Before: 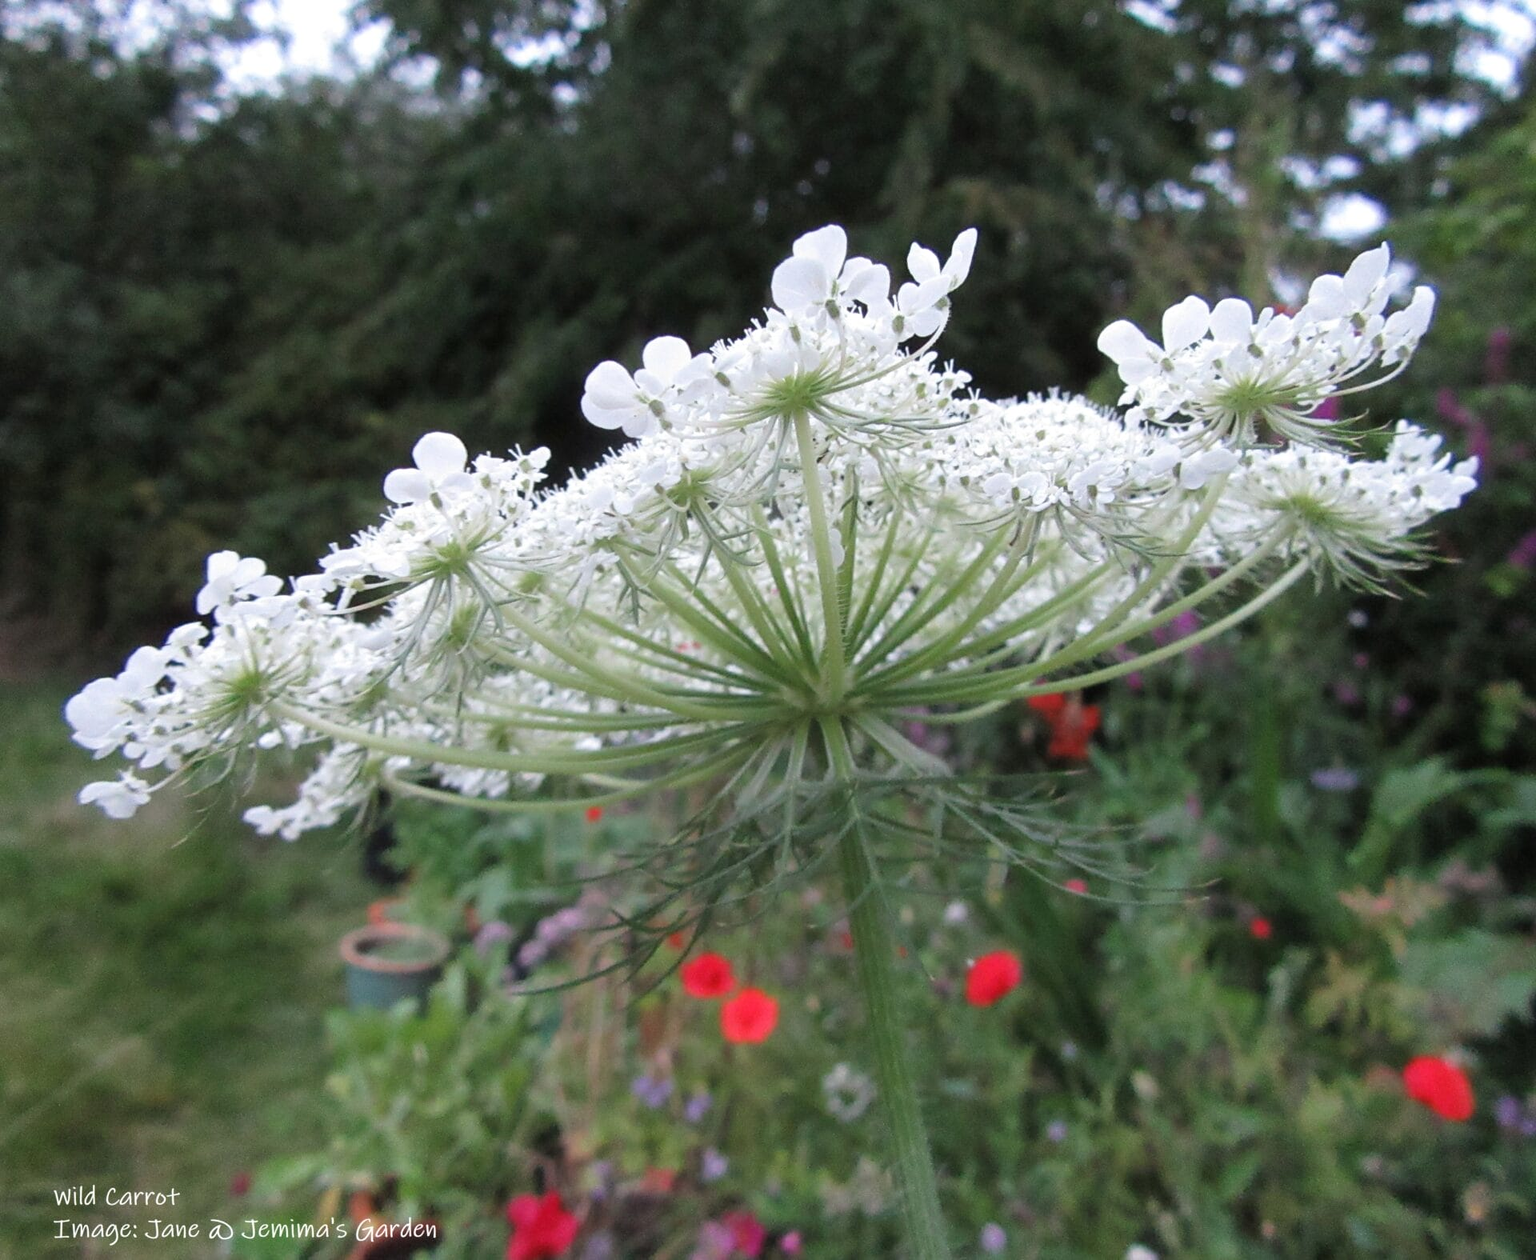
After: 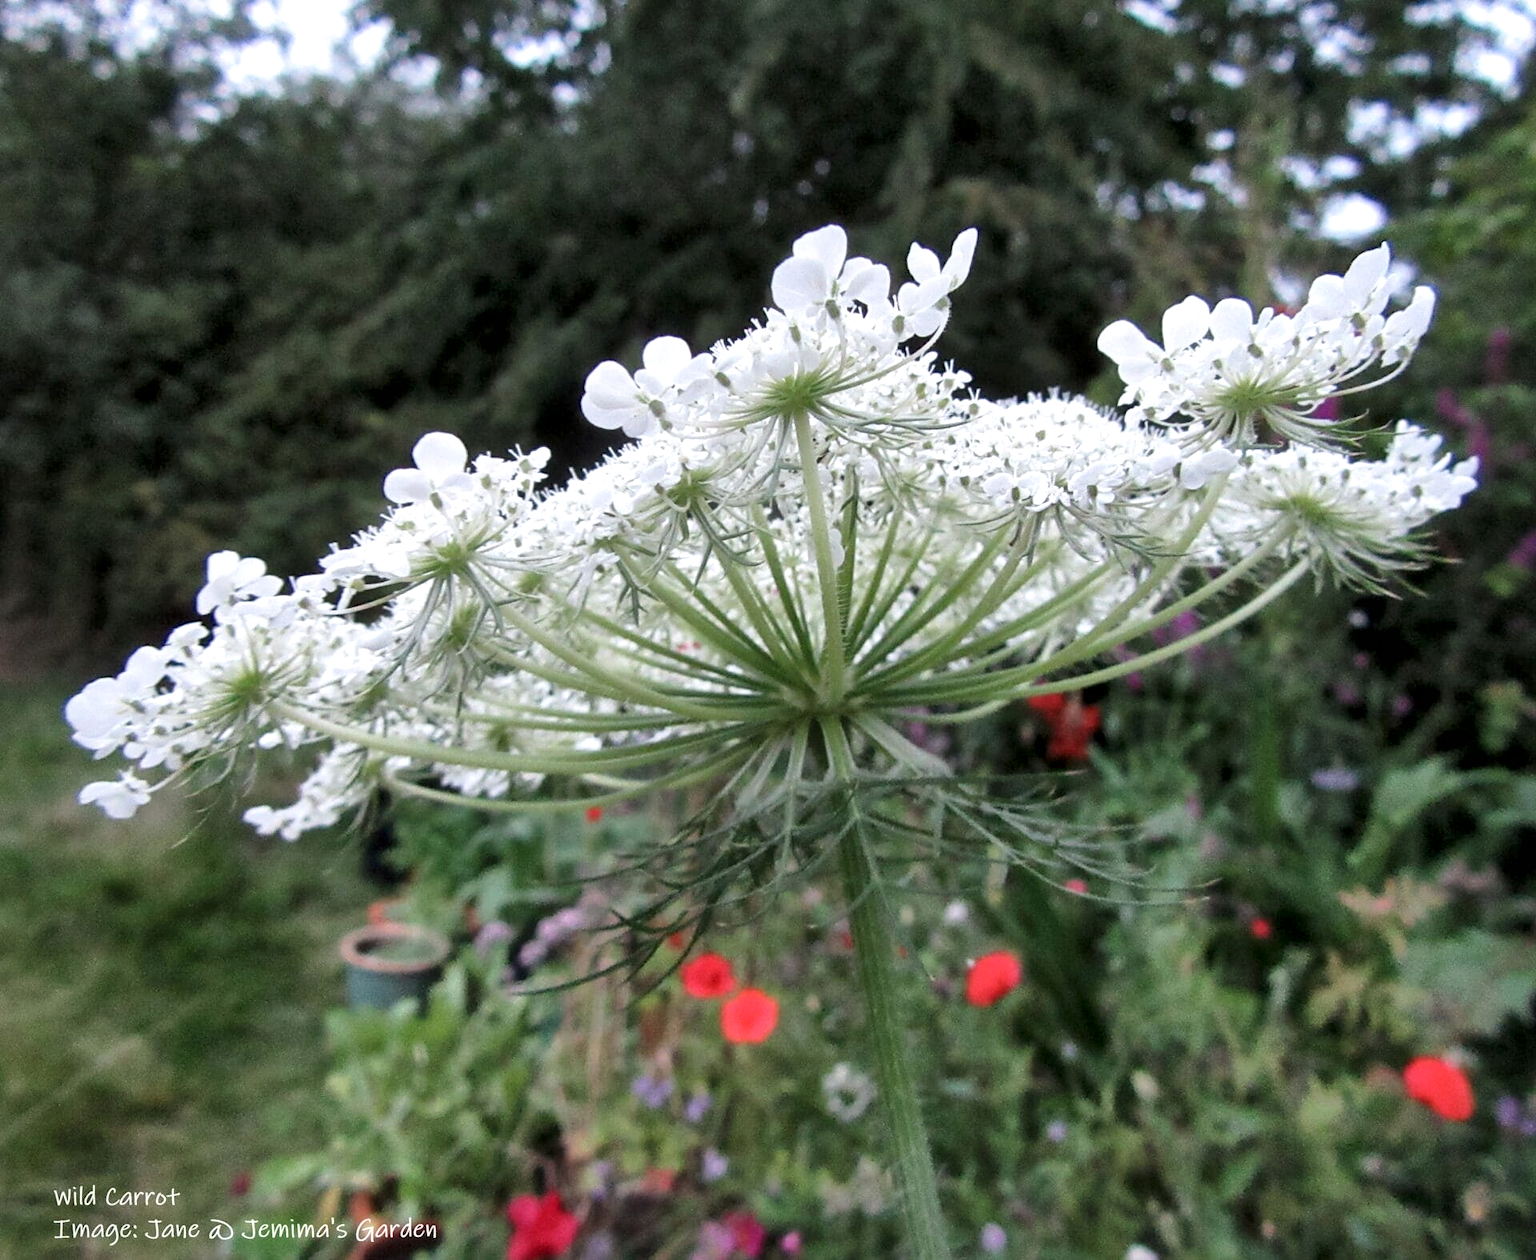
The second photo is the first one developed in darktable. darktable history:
local contrast: mode bilateral grid, contrast 100, coarseness 99, detail 165%, midtone range 0.2
